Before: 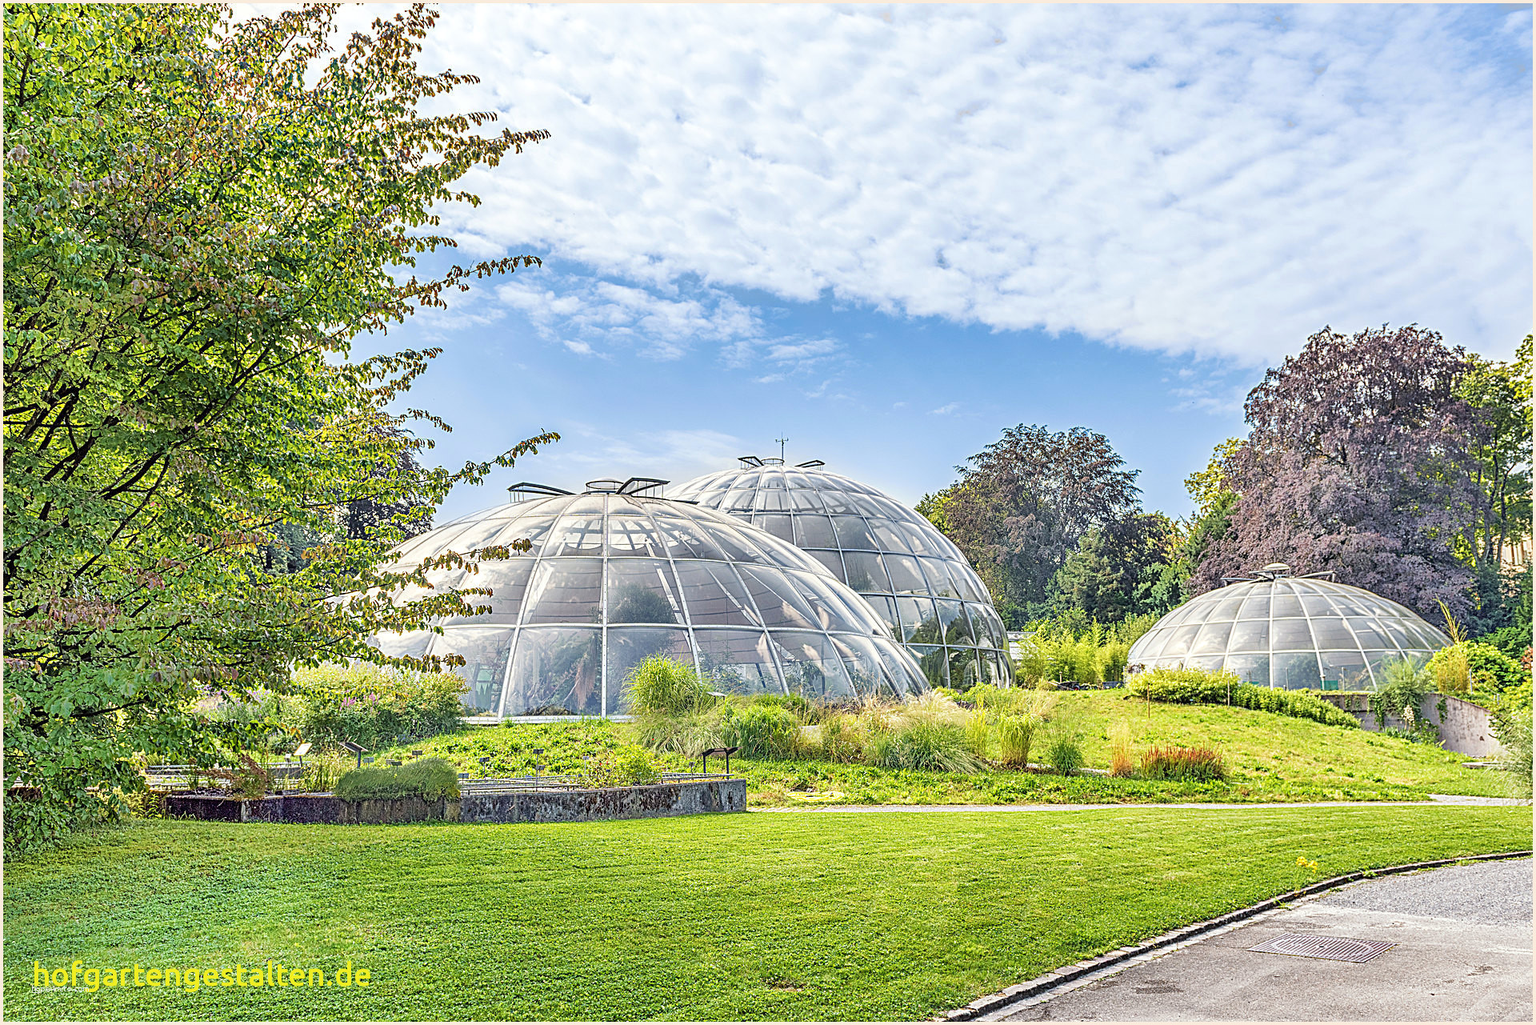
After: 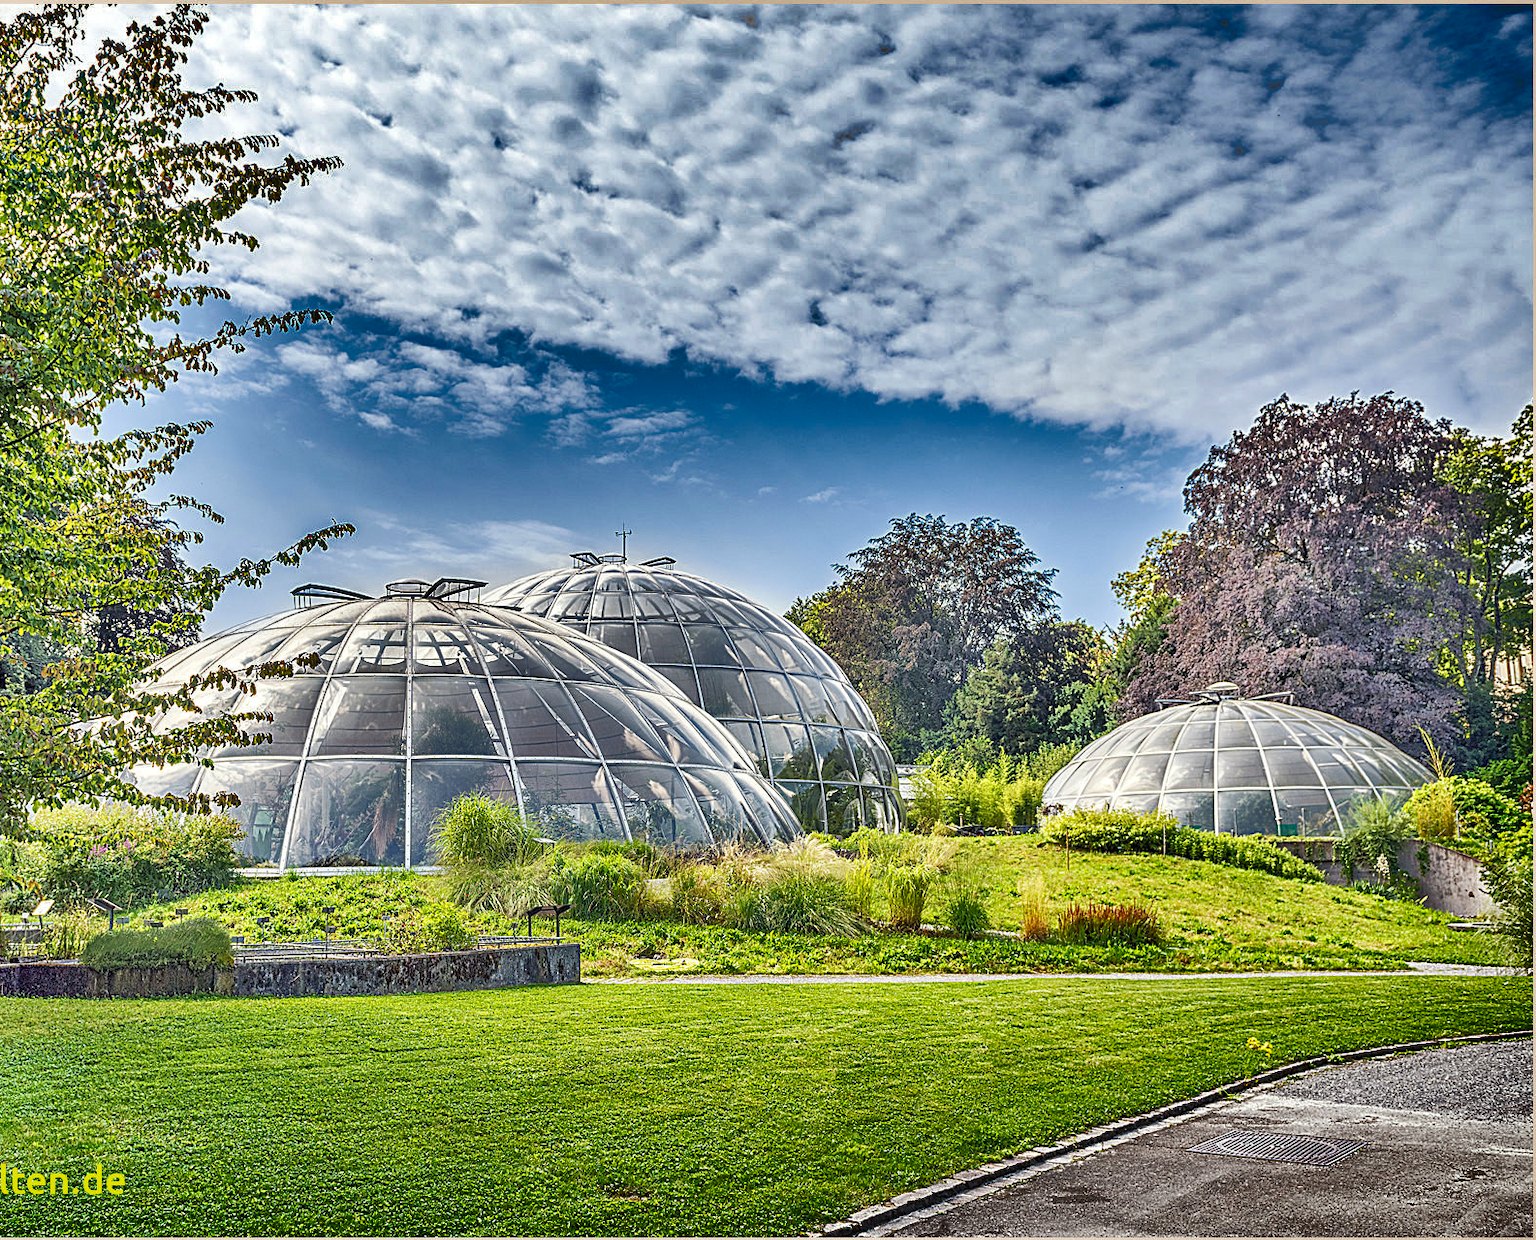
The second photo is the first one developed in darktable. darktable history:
shadows and highlights: shadows 20.97, highlights -82.33, soften with gaussian
crop: left 17.431%, bottom 0.041%
